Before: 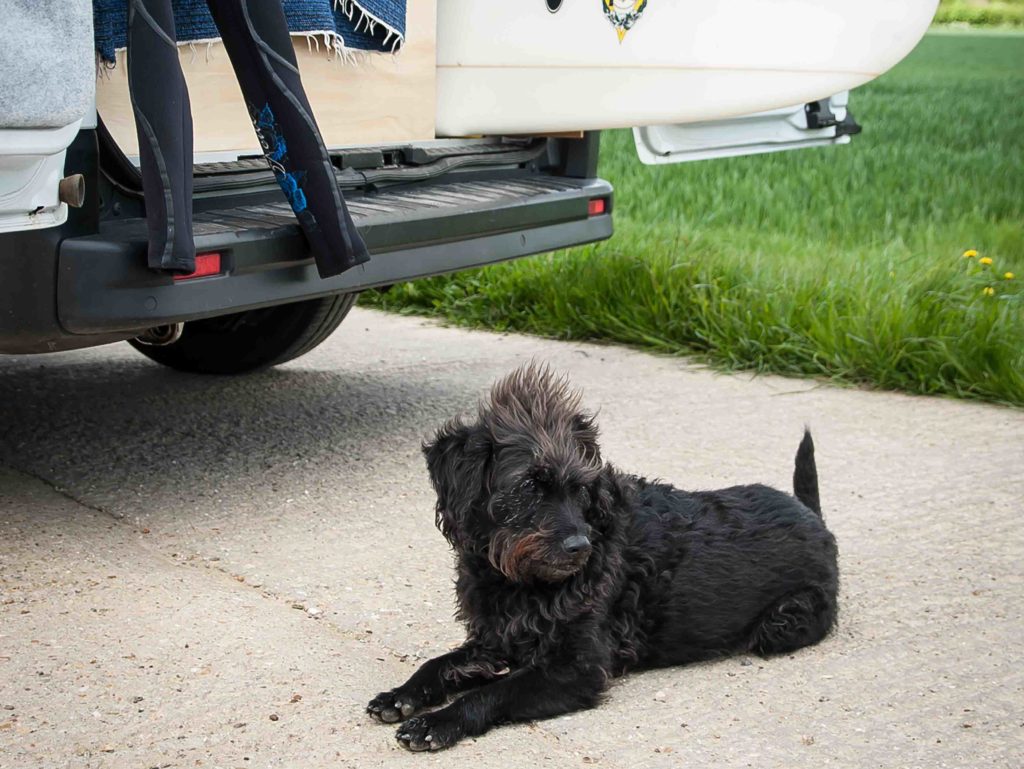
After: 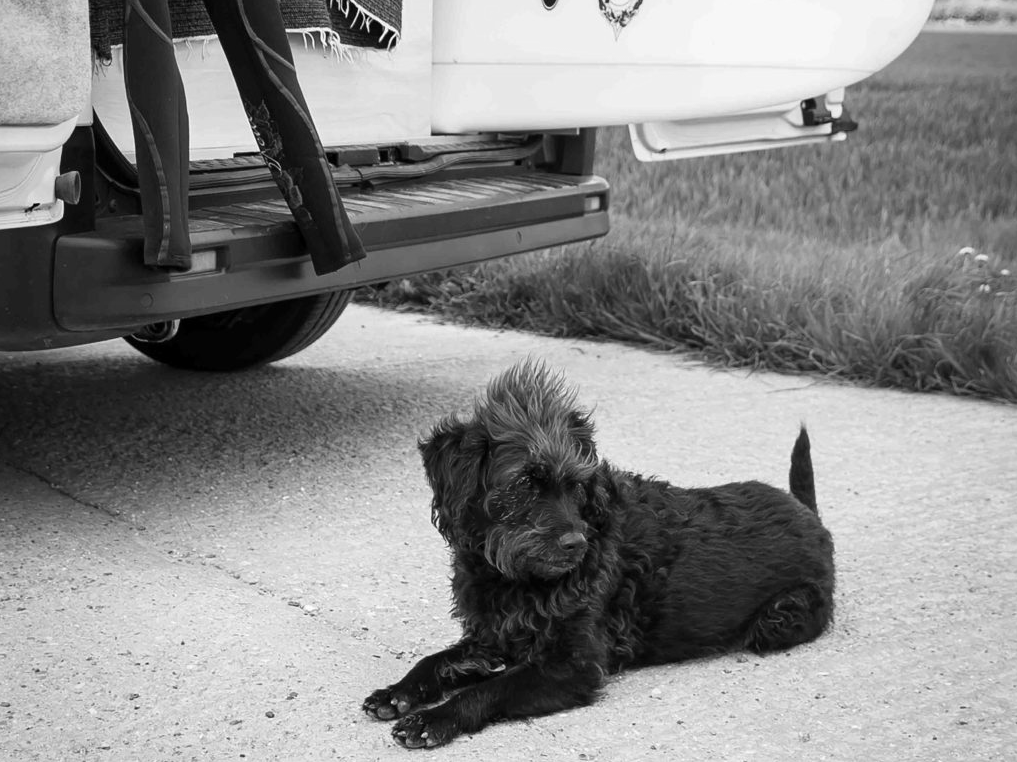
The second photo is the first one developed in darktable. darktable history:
color calibration: output gray [0.714, 0.278, 0, 0], illuminant same as pipeline (D50), adaptation none (bypass)
crop: left 0.434%, top 0.485%, right 0.244%, bottom 0.386%
